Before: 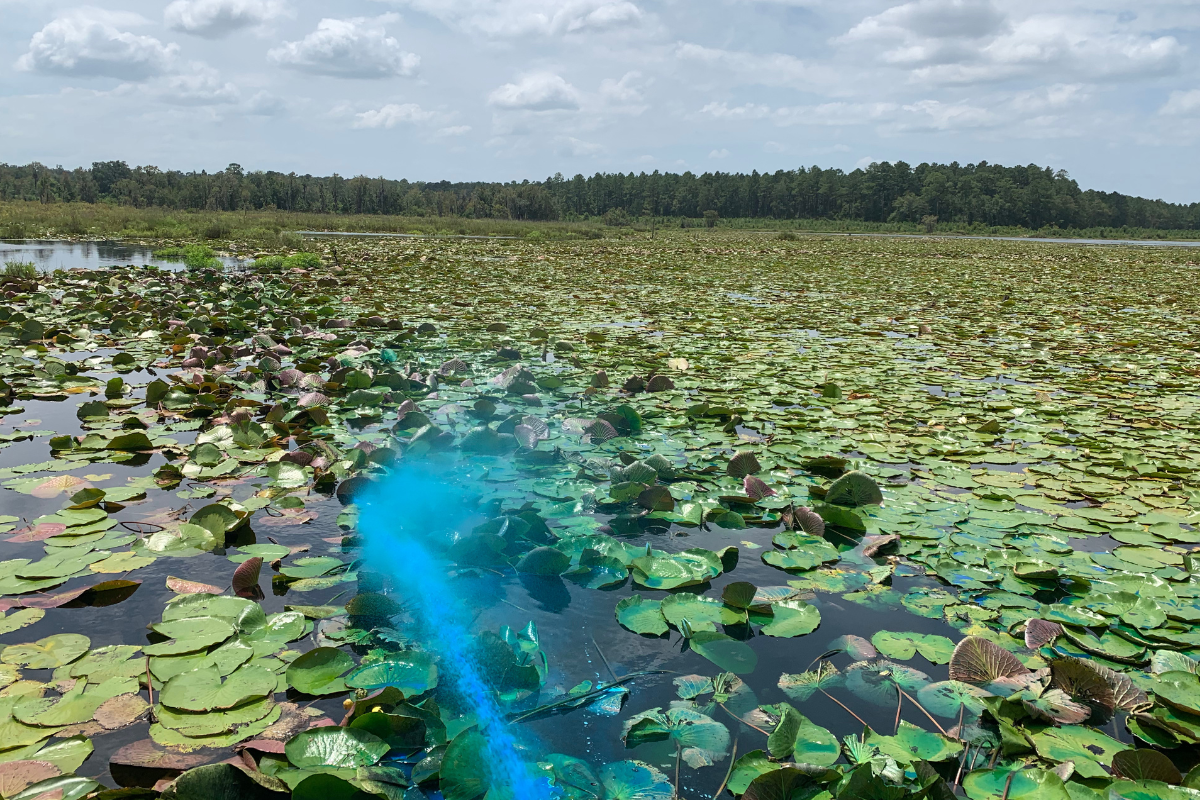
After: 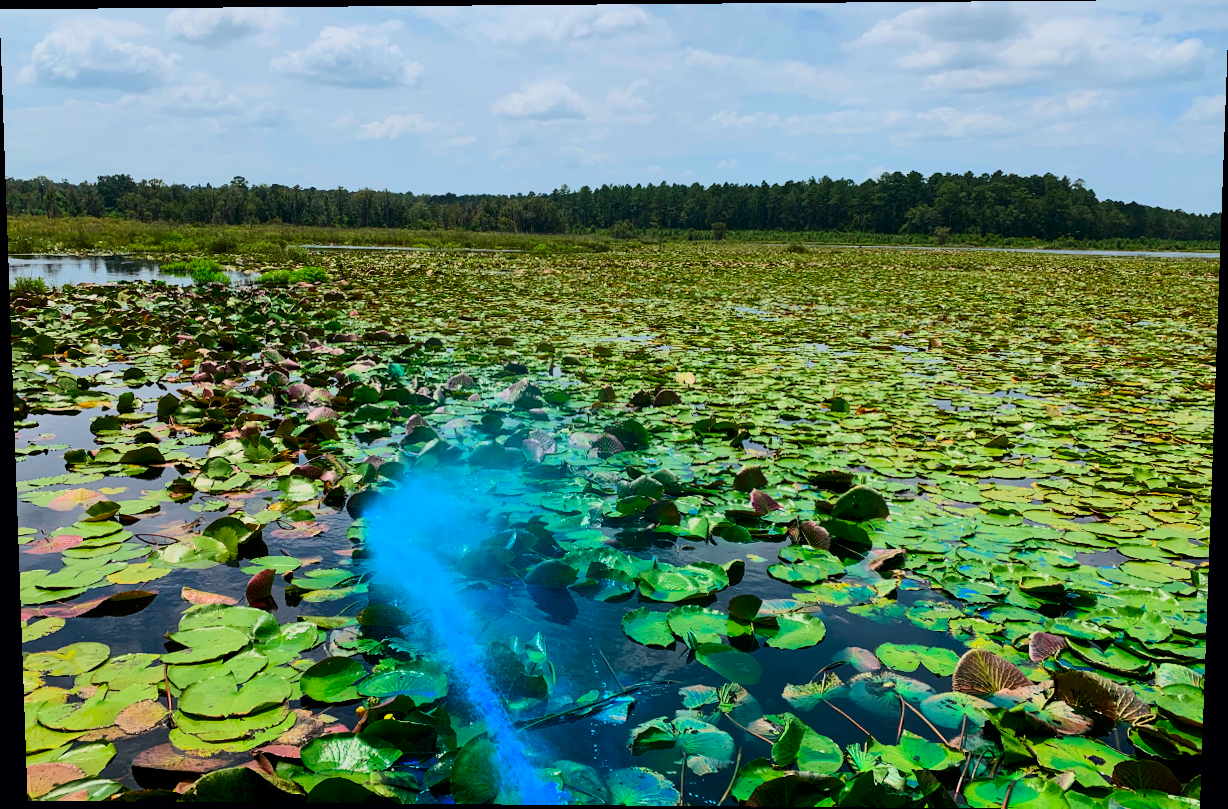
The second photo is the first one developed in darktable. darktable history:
contrast brightness saturation: contrast 0.26, brightness 0.02, saturation 0.87
filmic rgb: black relative exposure -7.65 EV, white relative exposure 4.56 EV, hardness 3.61, color science v6 (2022)
exposure: exposure -0.21 EV, compensate highlight preservation false
rotate and perspective: lens shift (vertical) 0.048, lens shift (horizontal) -0.024, automatic cropping off
